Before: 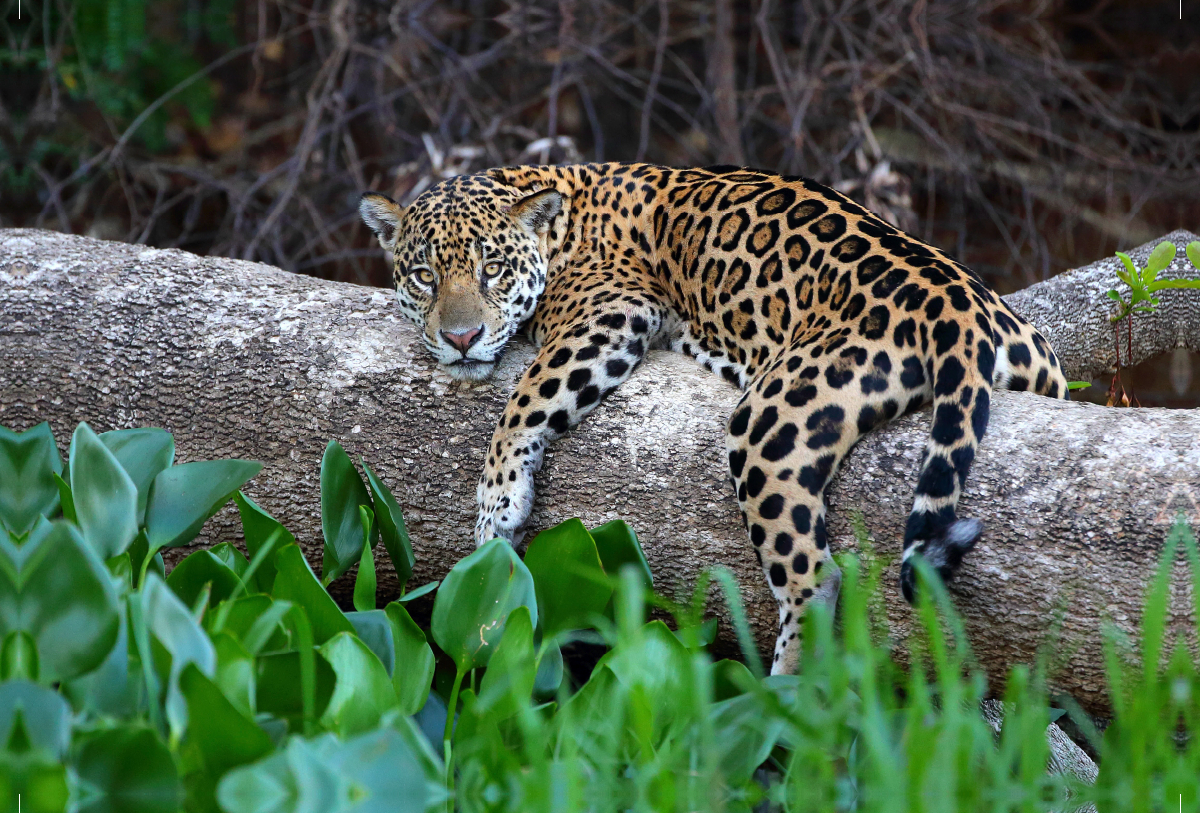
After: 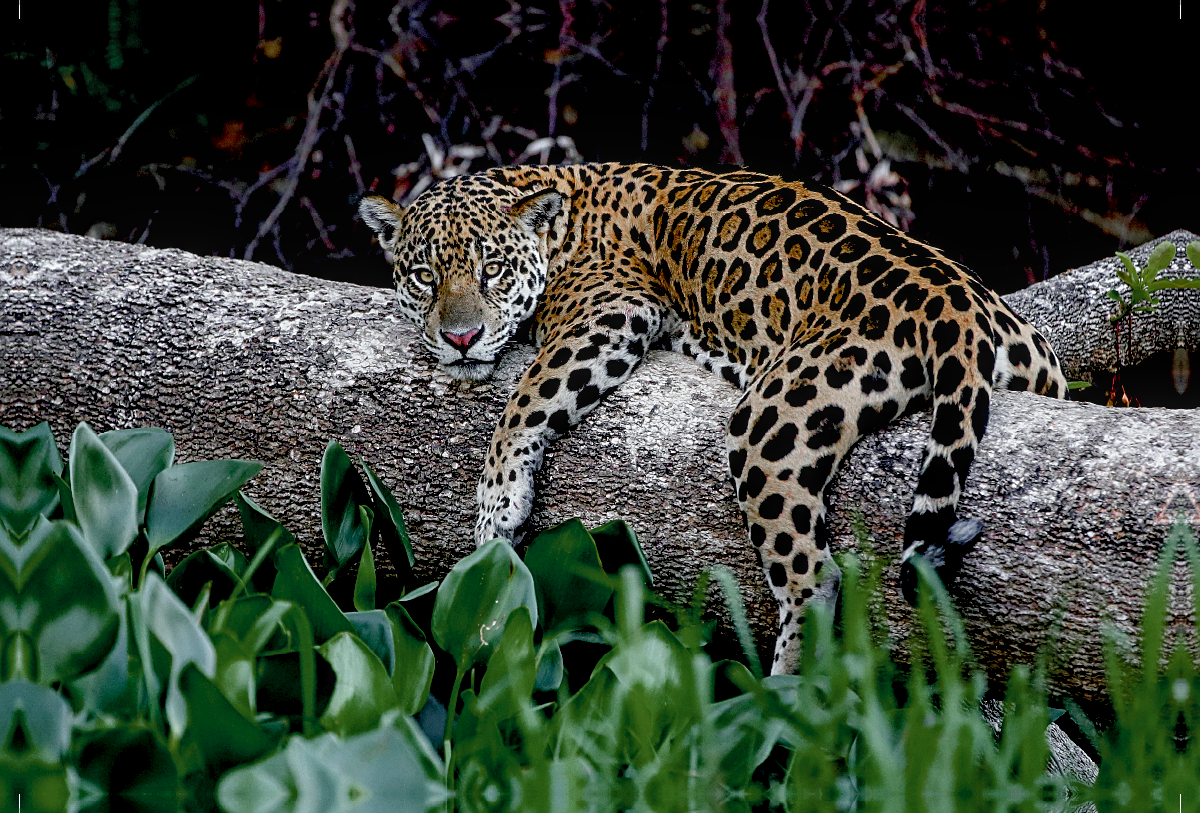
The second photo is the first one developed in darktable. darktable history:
color zones: curves: ch0 [(0, 0.48) (0.209, 0.398) (0.305, 0.332) (0.429, 0.493) (0.571, 0.5) (0.714, 0.5) (0.857, 0.5) (1, 0.48)]; ch1 [(0, 0.736) (0.143, 0.625) (0.225, 0.371) (0.429, 0.256) (0.571, 0.241) (0.714, 0.213) (0.857, 0.48) (1, 0.736)]; ch2 [(0, 0.448) (0.143, 0.498) (0.286, 0.5) (0.429, 0.5) (0.571, 0.5) (0.714, 0.5) (0.857, 0.5) (1, 0.448)]
exposure: black level correction 0.045, exposure -0.234 EV, compensate exposure bias true, compensate highlight preservation false
local contrast: on, module defaults
color balance rgb: shadows lift › chroma 2.009%, shadows lift › hue 221.72°, perceptual saturation grading › global saturation 20%, perceptual saturation grading › highlights -49.048%, perceptual saturation grading › shadows 25.483%, global vibrance 9.68%
sharpen: on, module defaults
